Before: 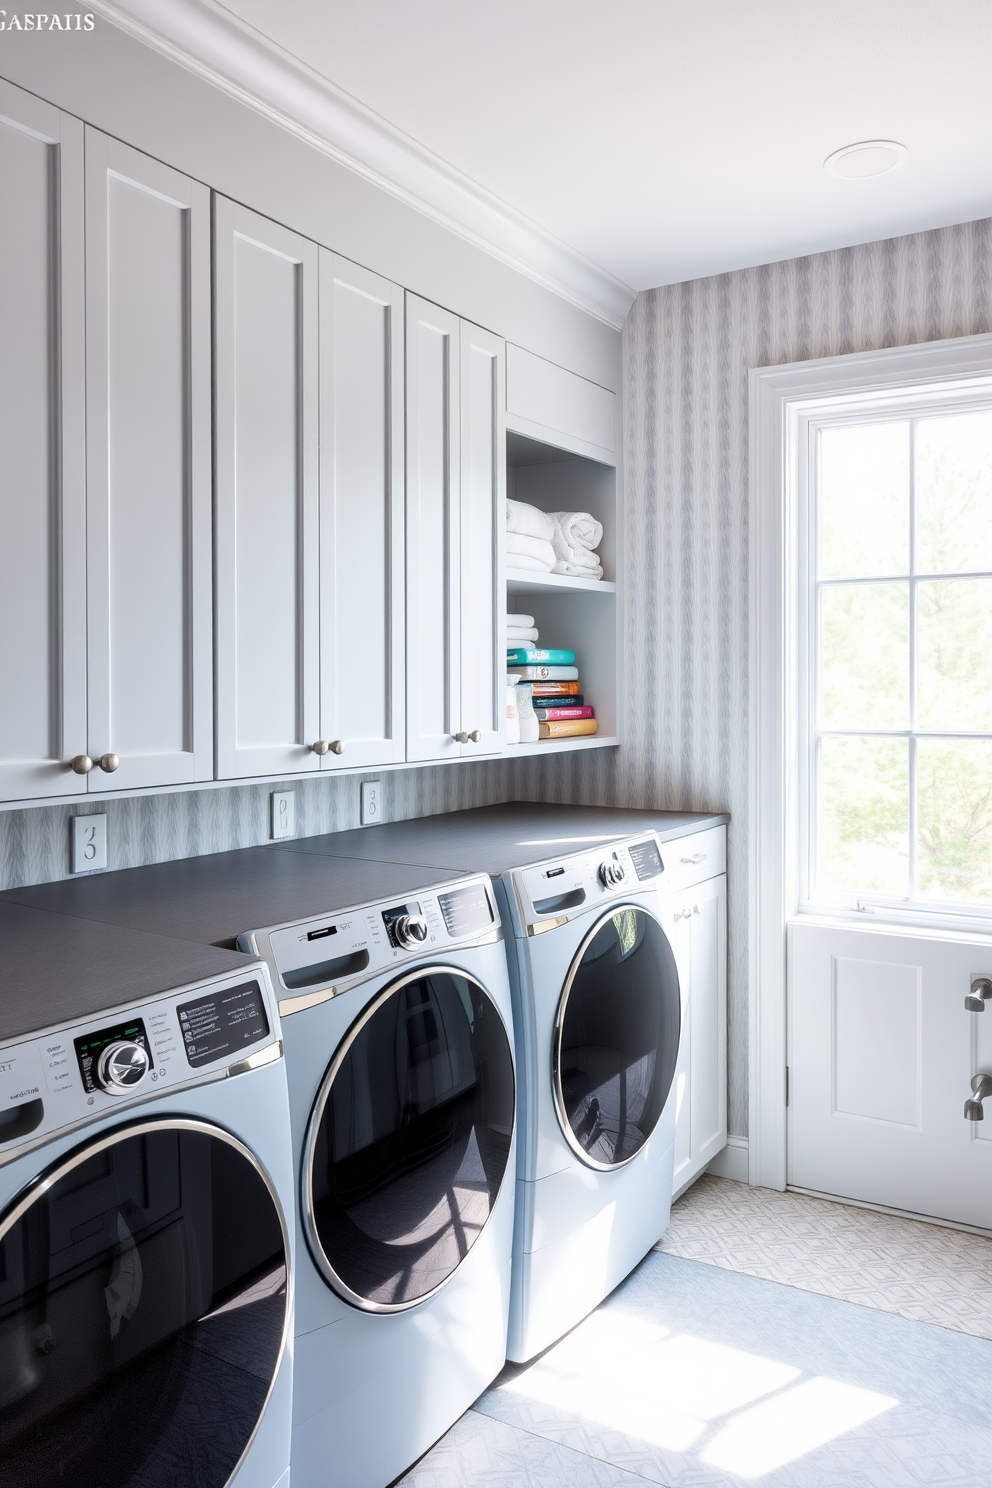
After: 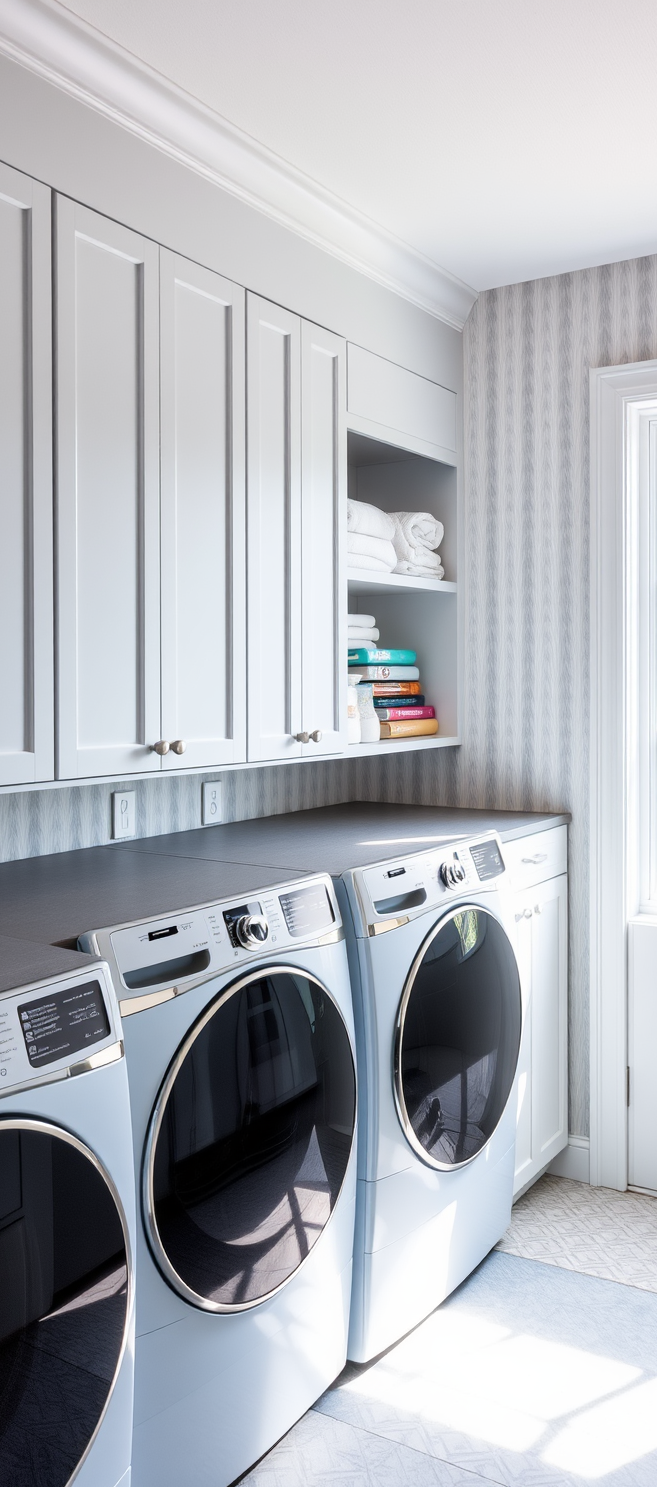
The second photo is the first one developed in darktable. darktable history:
crop and rotate: left 16.109%, right 17.623%
